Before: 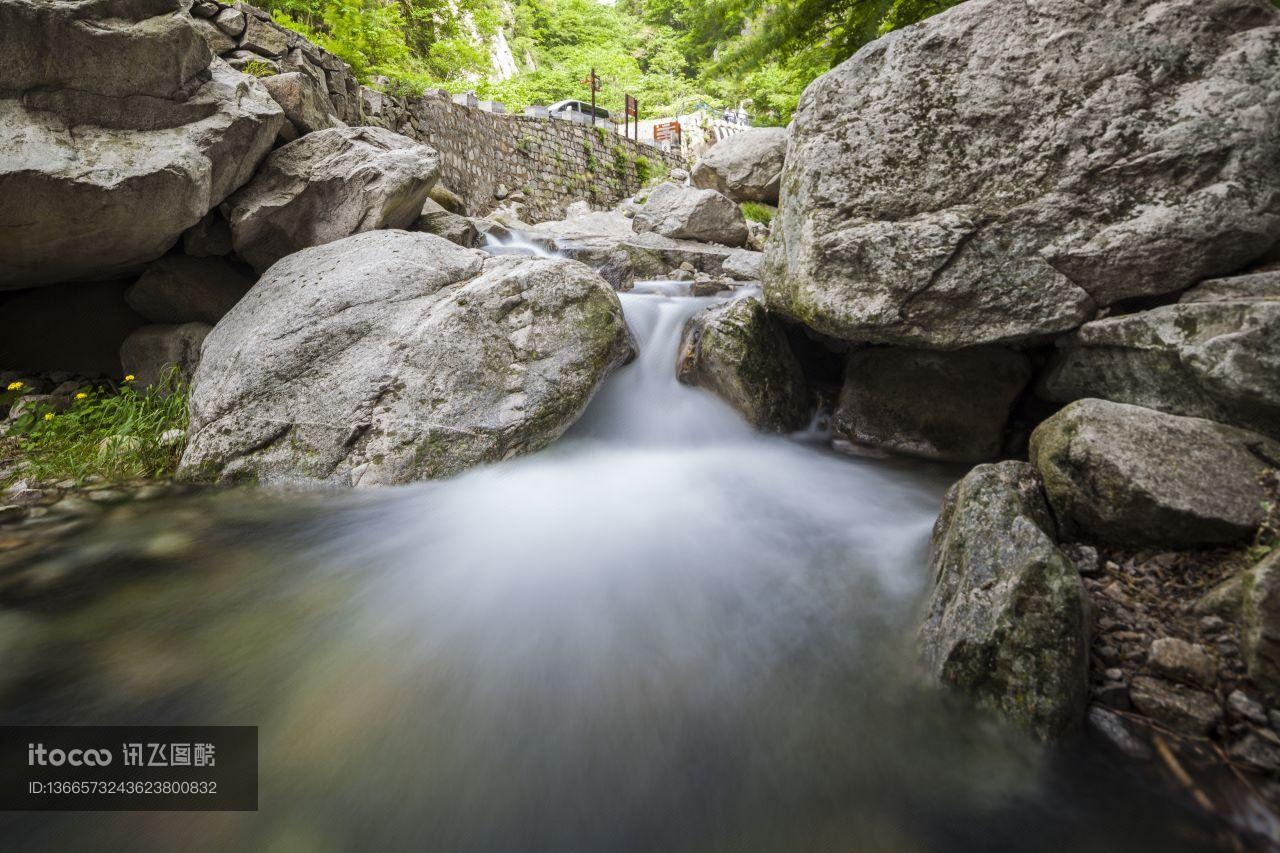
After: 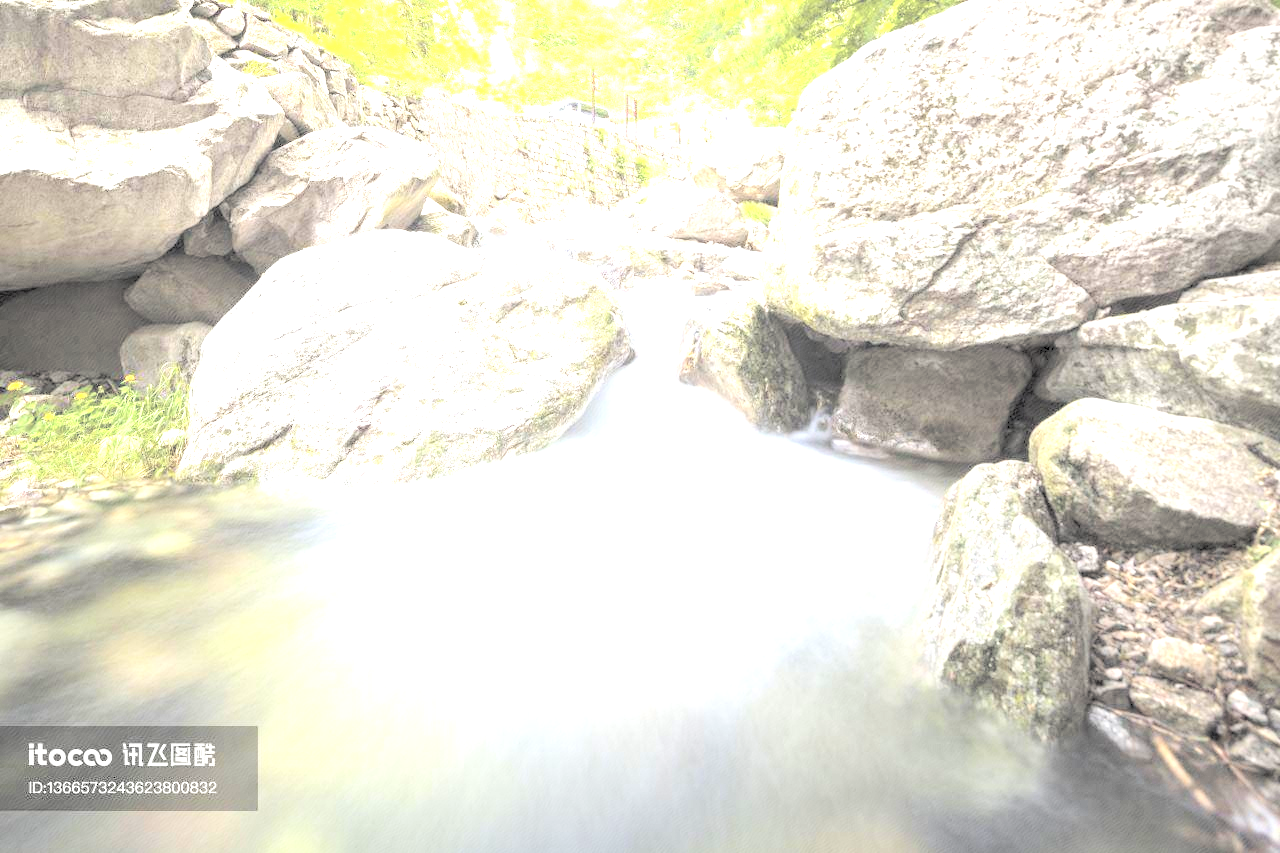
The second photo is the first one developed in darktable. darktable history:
contrast brightness saturation: brightness 0.992
levels: levels [0, 0.374, 0.749]
